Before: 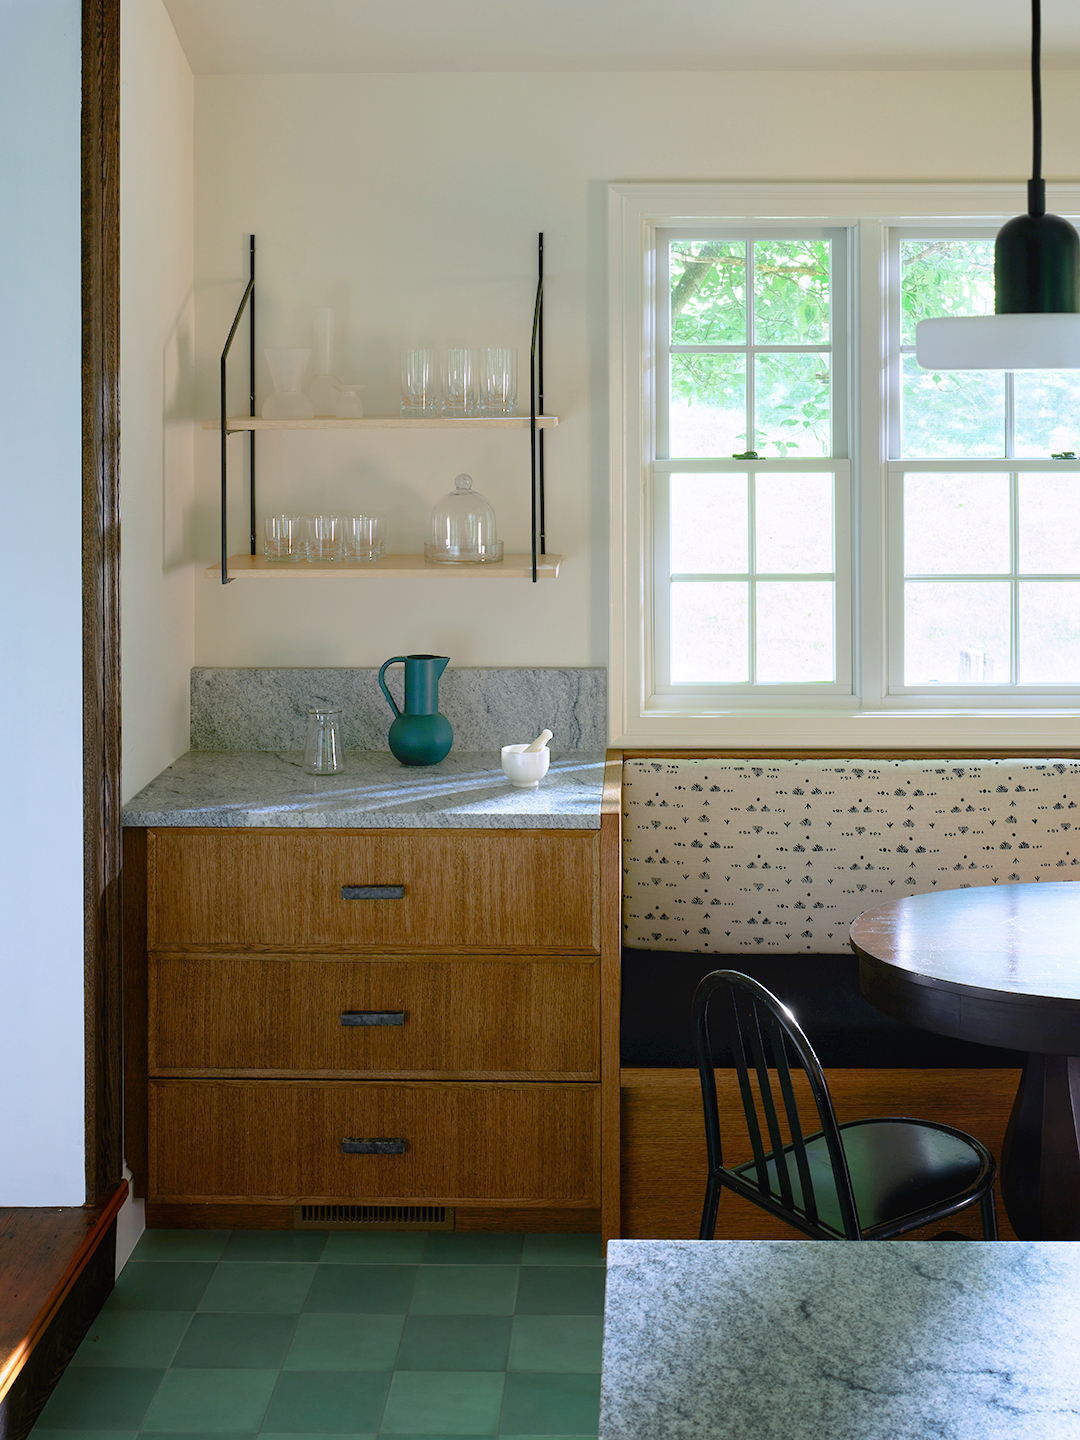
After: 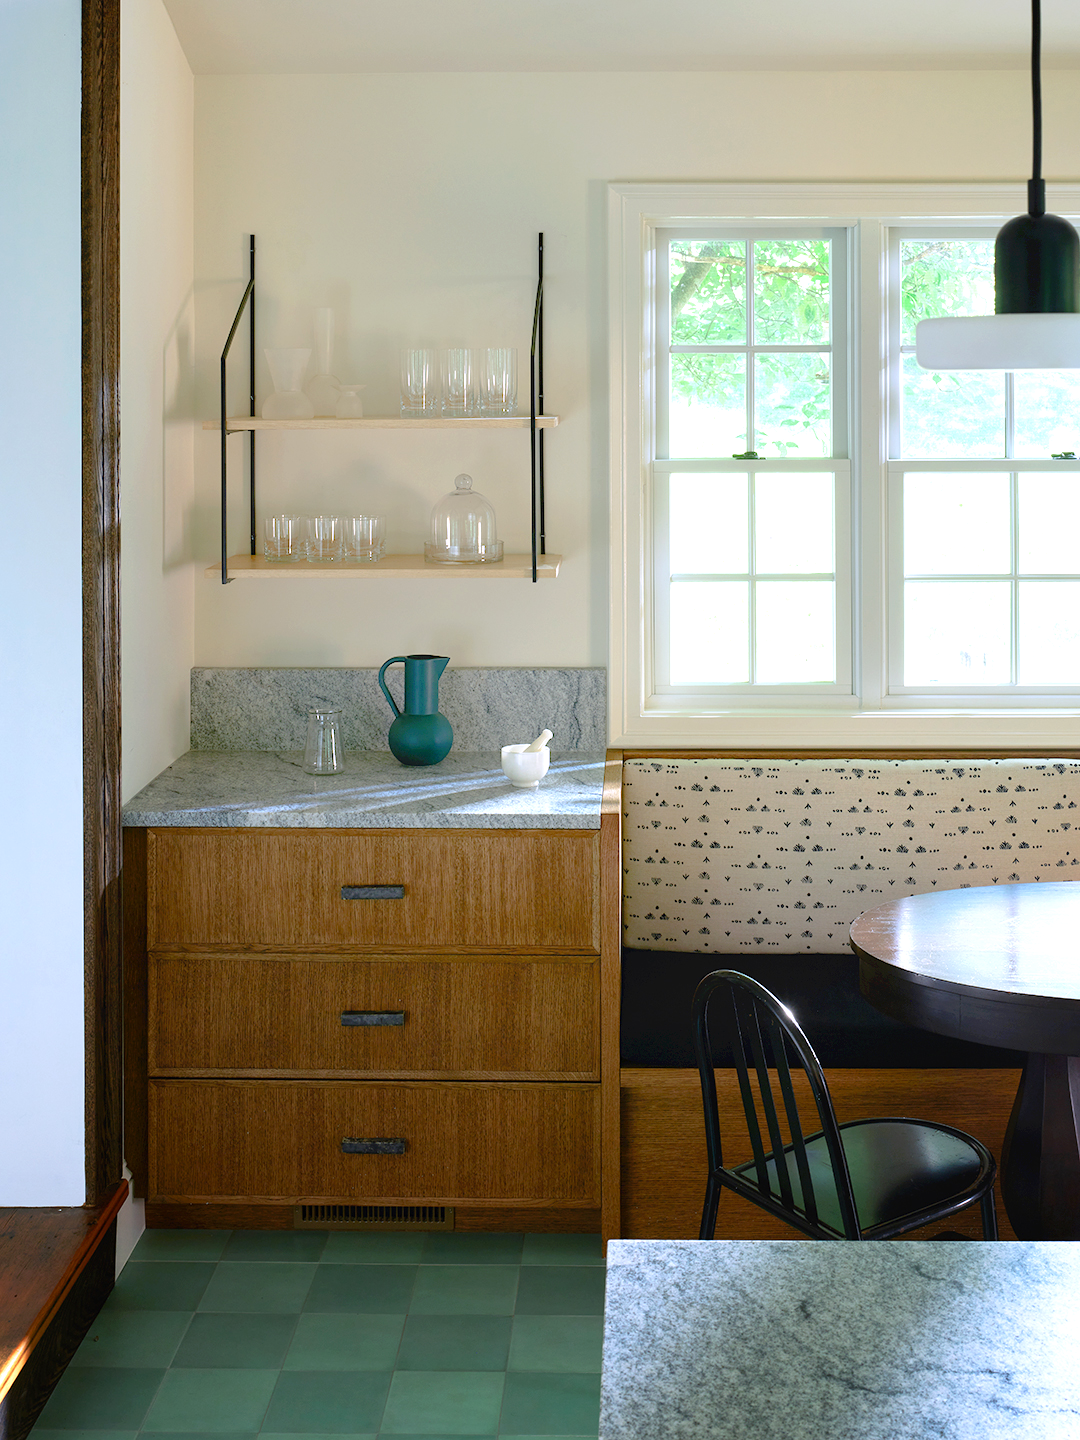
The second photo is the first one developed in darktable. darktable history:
exposure: exposure 0.293 EV, compensate highlight preservation false
